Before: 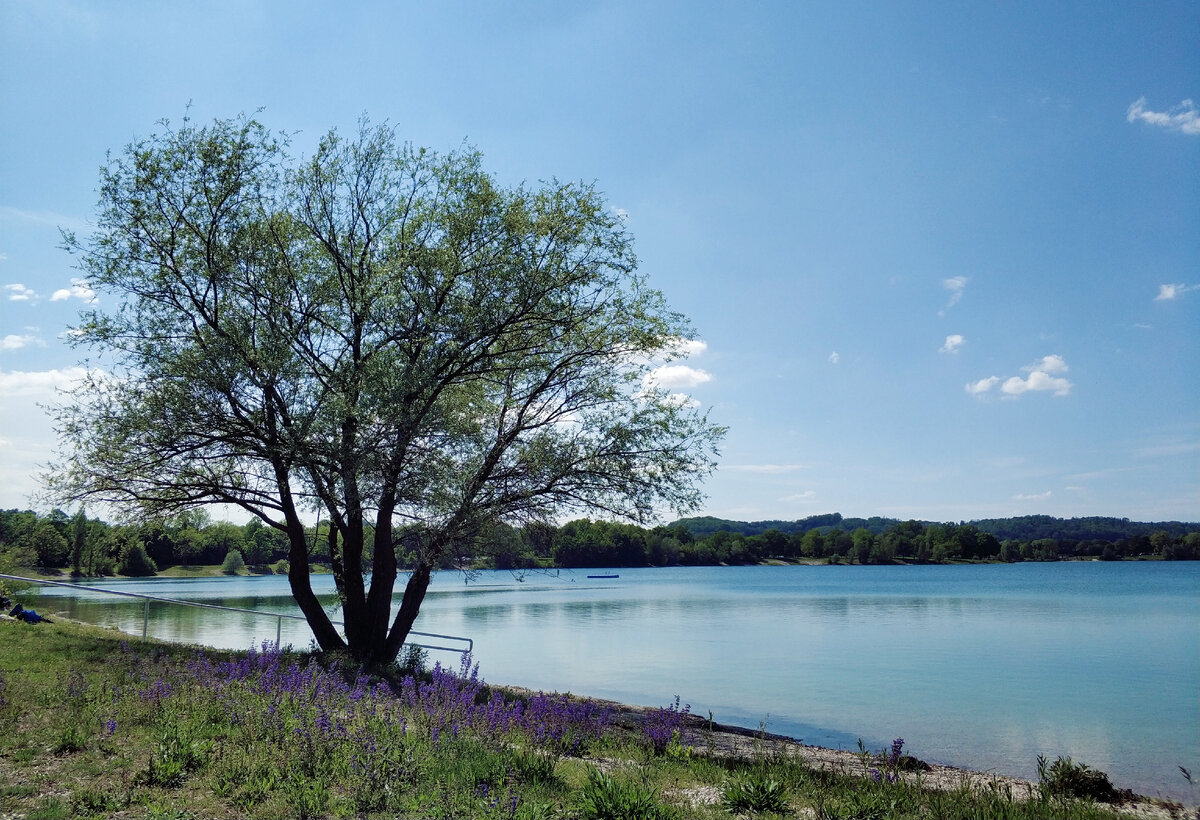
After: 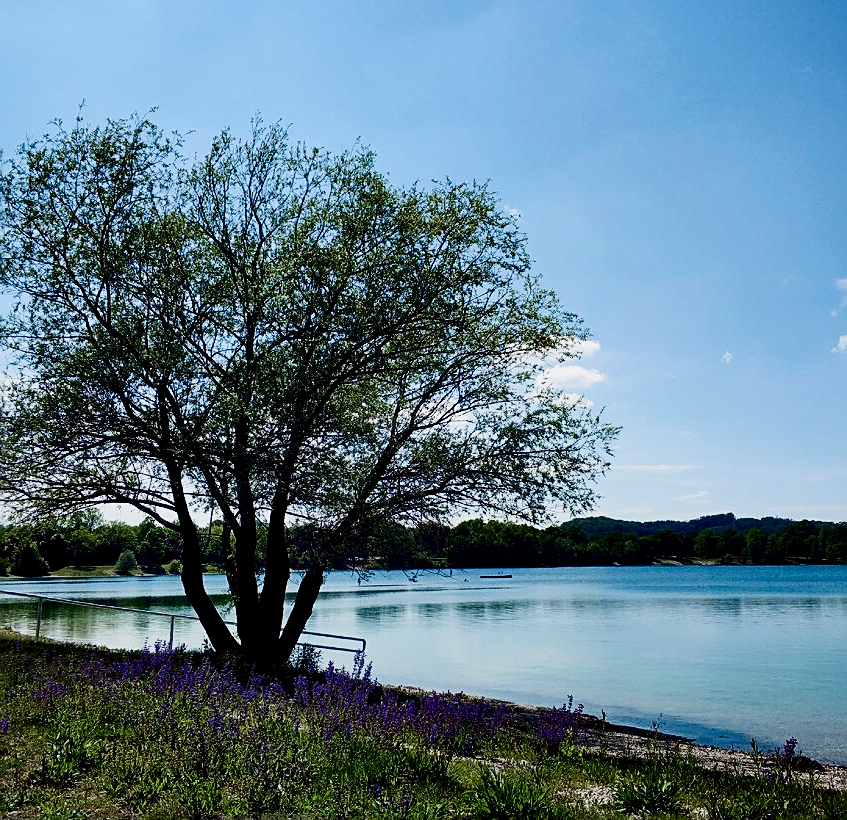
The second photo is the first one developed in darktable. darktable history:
contrast brightness saturation: contrast 0.216, brightness -0.194, saturation 0.24
crop and rotate: left 8.997%, right 20.367%
filmic rgb: middle gray luminance 12.51%, black relative exposure -10.16 EV, white relative exposure 3.47 EV, target black luminance 0%, hardness 5.75, latitude 45.25%, contrast 1.224, highlights saturation mix 5%, shadows ↔ highlights balance 27.52%
sharpen: on, module defaults
